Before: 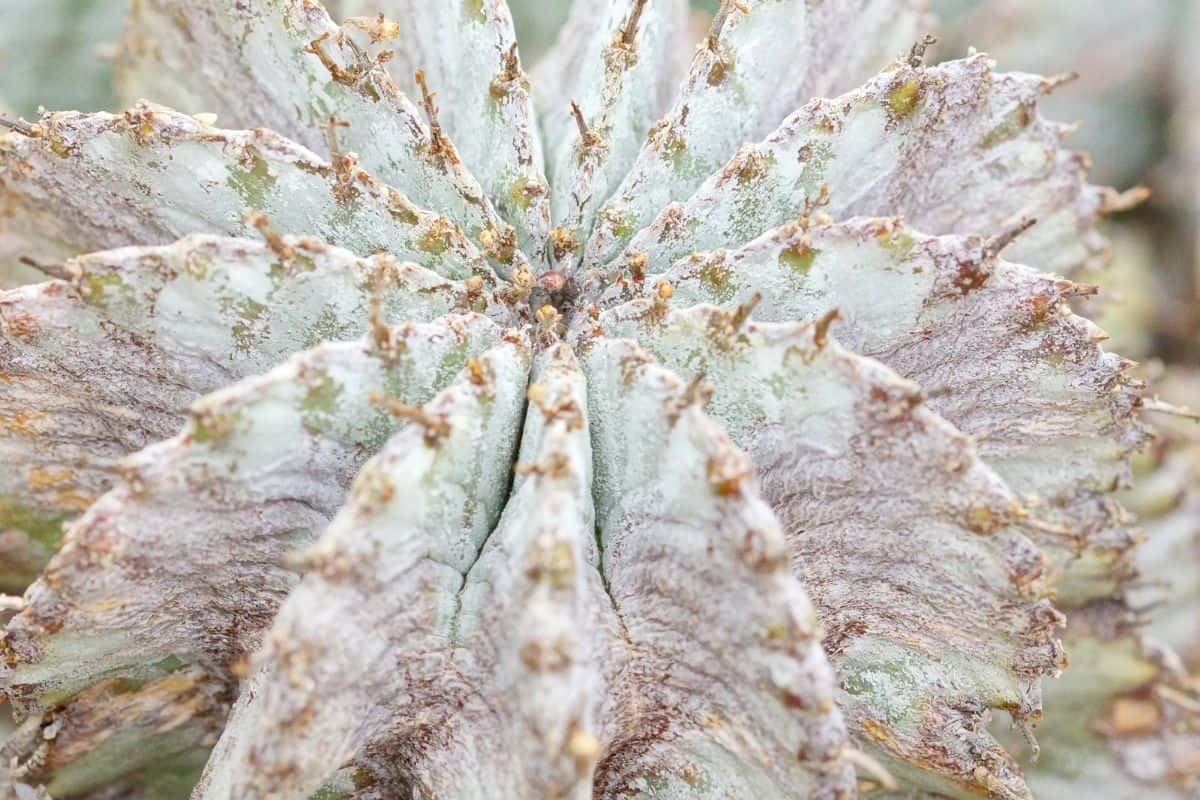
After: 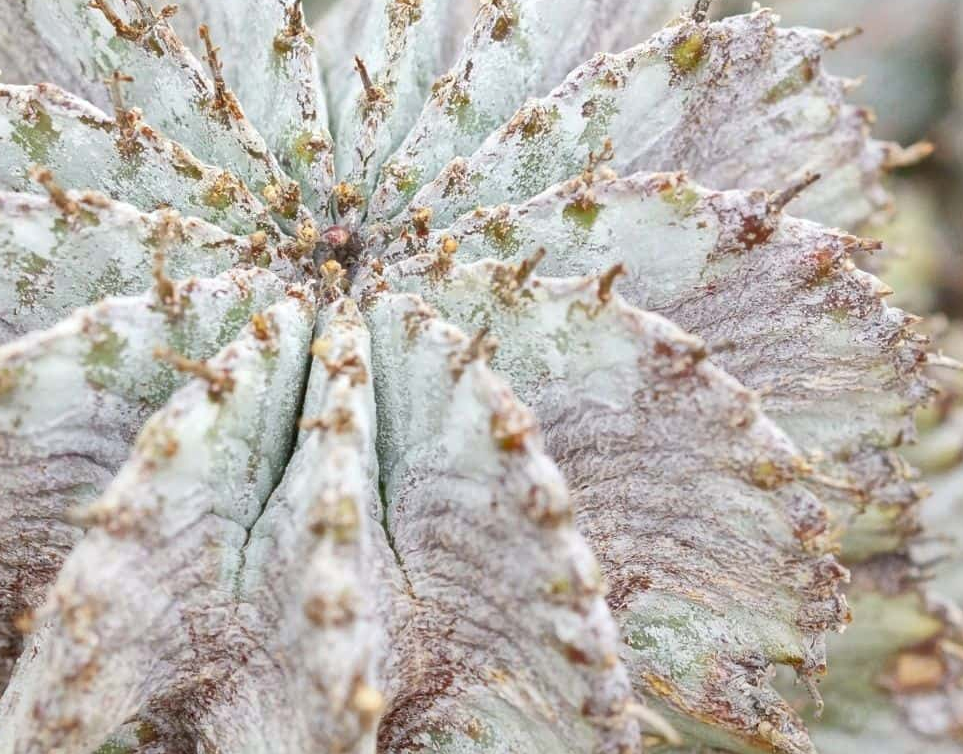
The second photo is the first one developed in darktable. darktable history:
shadows and highlights: shadows 20.91, highlights -35.76, soften with gaussian
crop and rotate: left 18.018%, top 5.739%, right 1.719%
